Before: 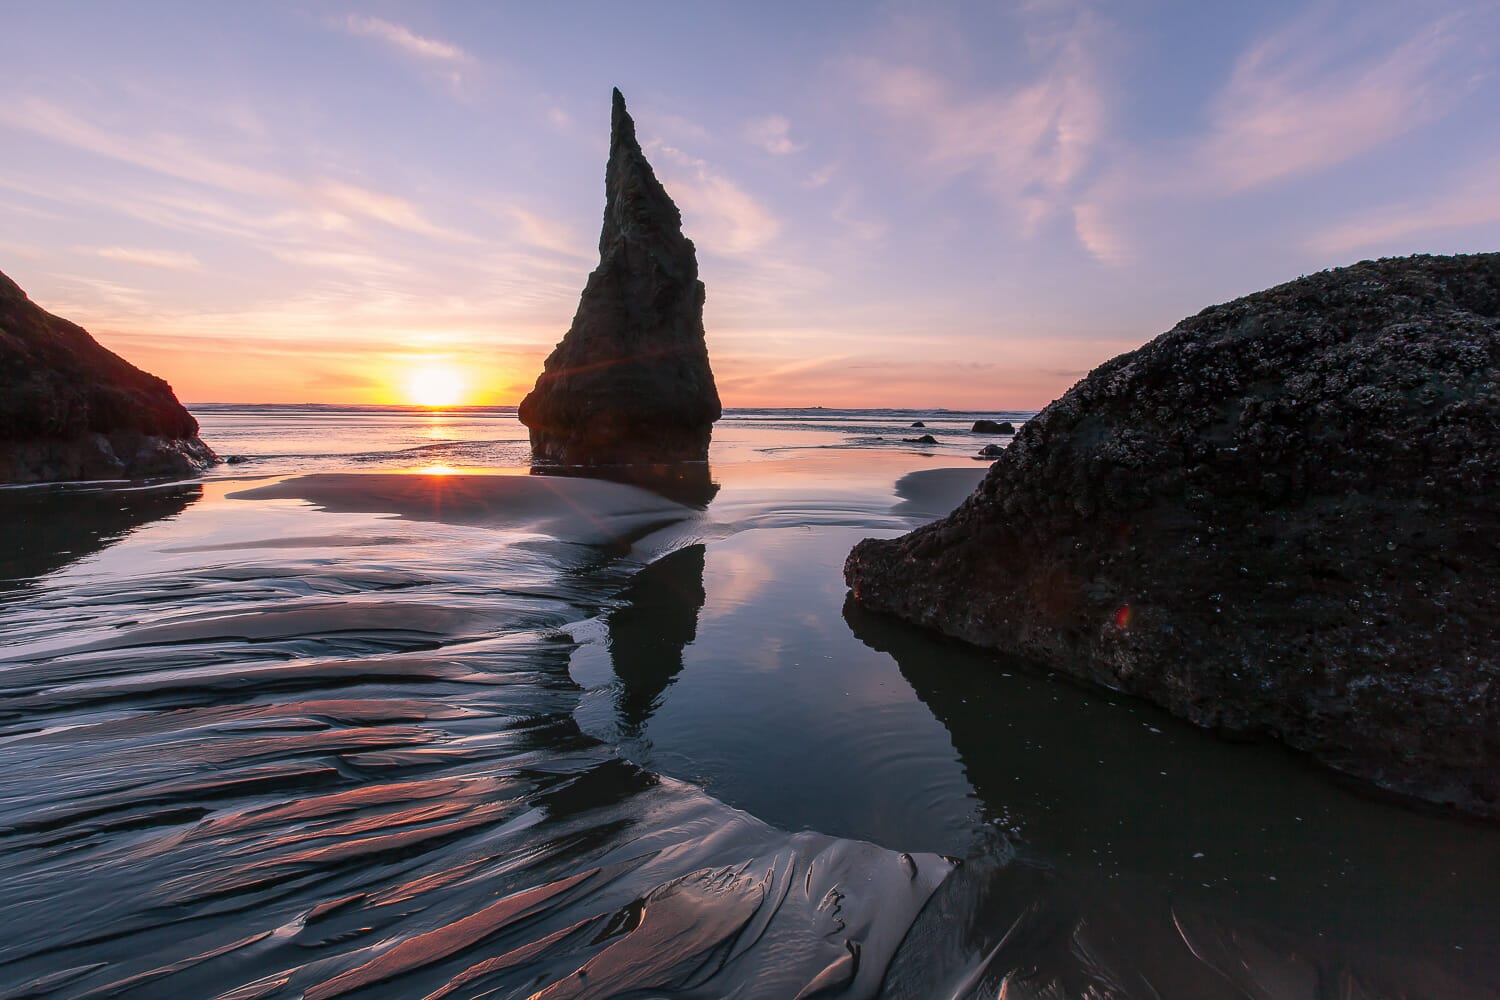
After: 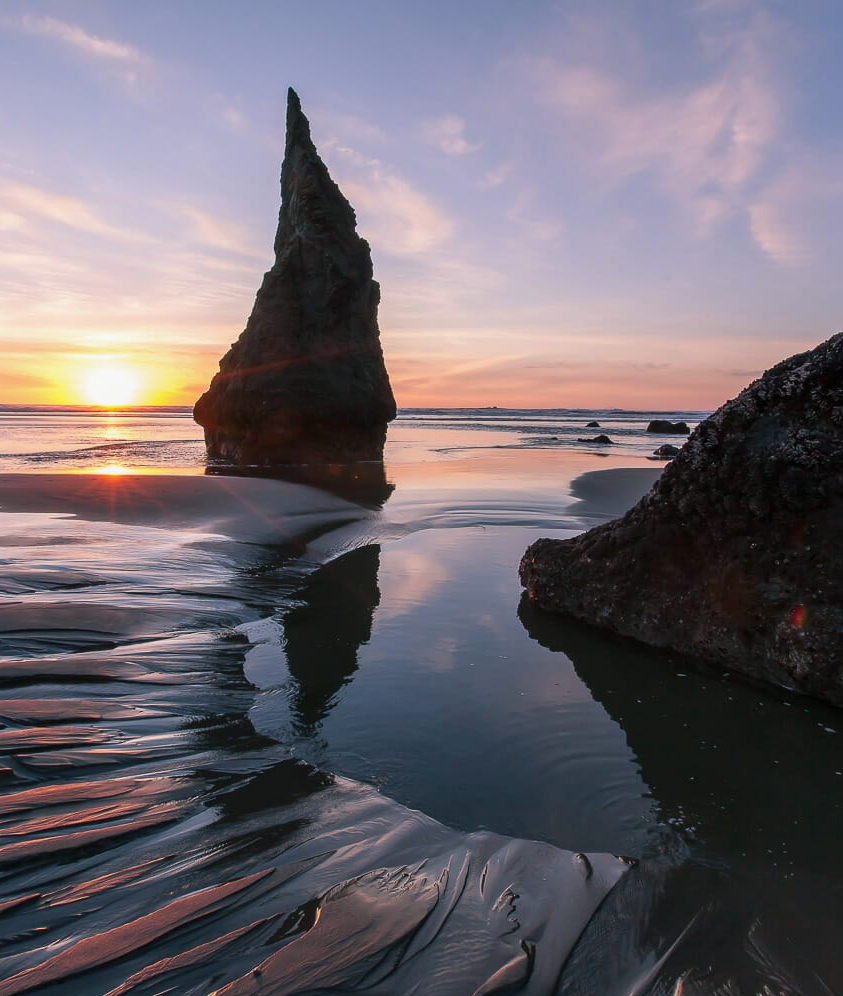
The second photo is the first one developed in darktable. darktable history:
white balance: red 0.978, blue 0.999
crop: left 21.674%, right 22.086%
